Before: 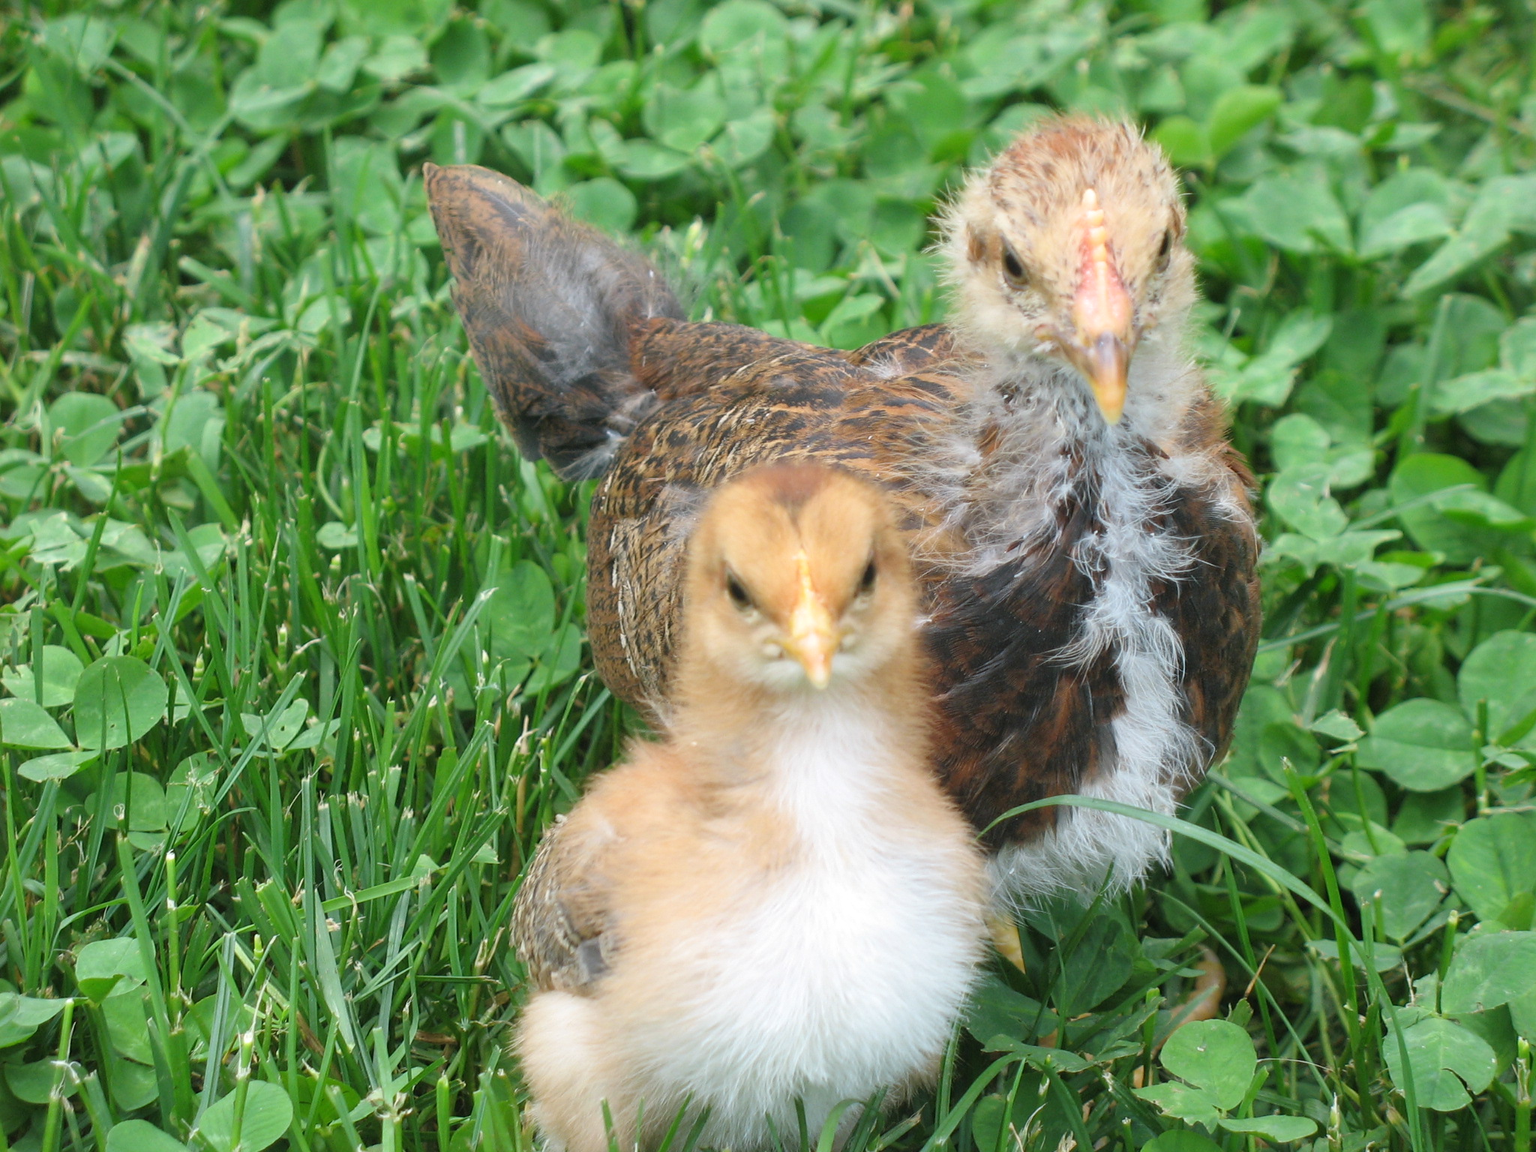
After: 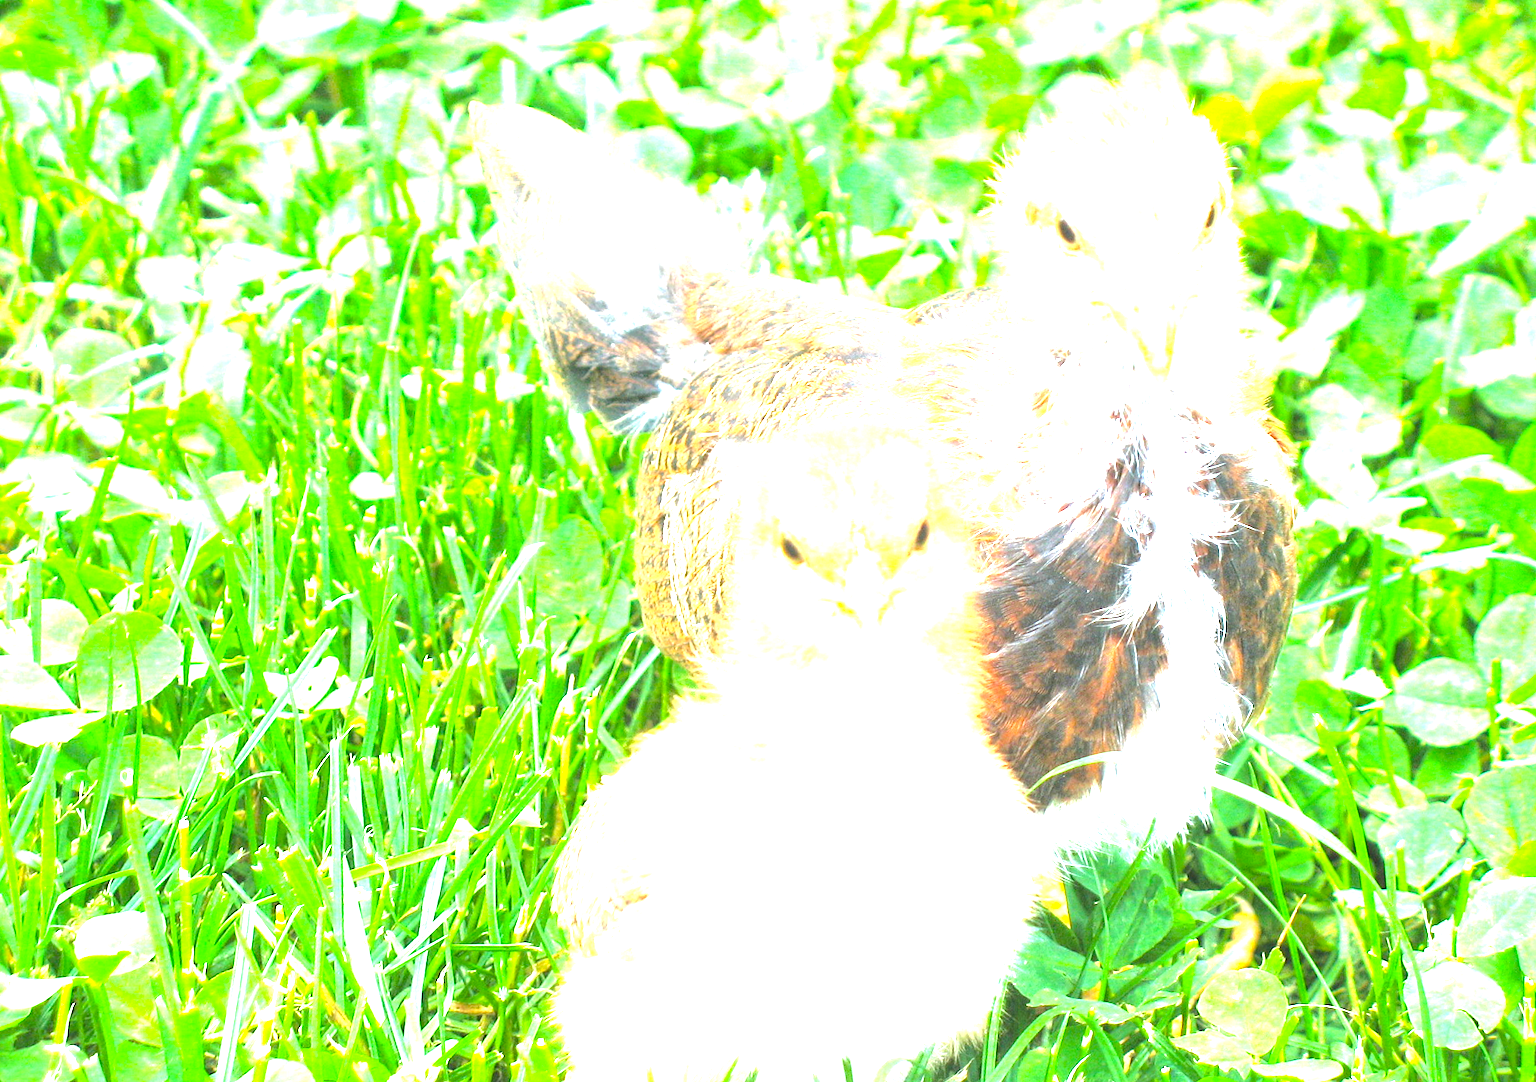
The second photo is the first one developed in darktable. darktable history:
exposure: exposure 3 EV, compensate highlight preservation false
color balance rgb: perceptual saturation grading › global saturation 25%, perceptual brilliance grading › mid-tones 10%, perceptual brilliance grading › shadows 15%, global vibrance 20%
local contrast: highlights 100%, shadows 100%, detail 131%, midtone range 0.2
rotate and perspective: rotation 0.679°, lens shift (horizontal) 0.136, crop left 0.009, crop right 0.991, crop top 0.078, crop bottom 0.95
